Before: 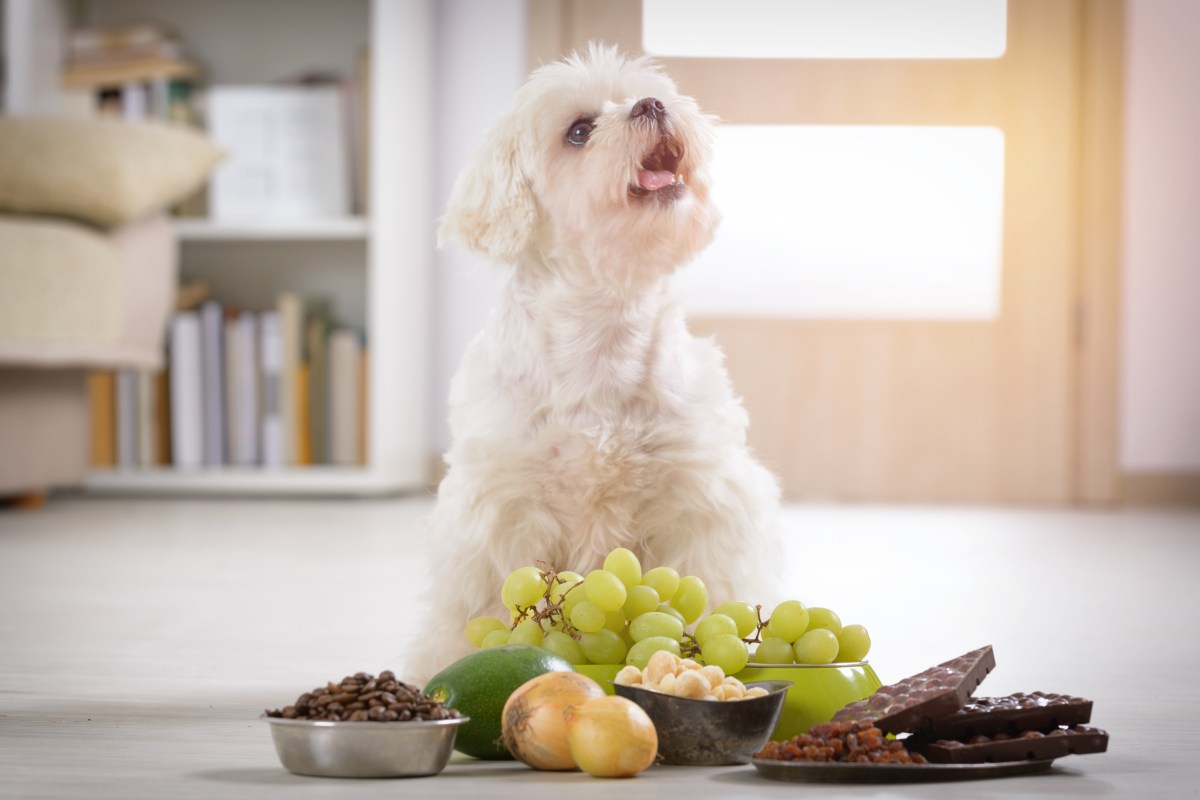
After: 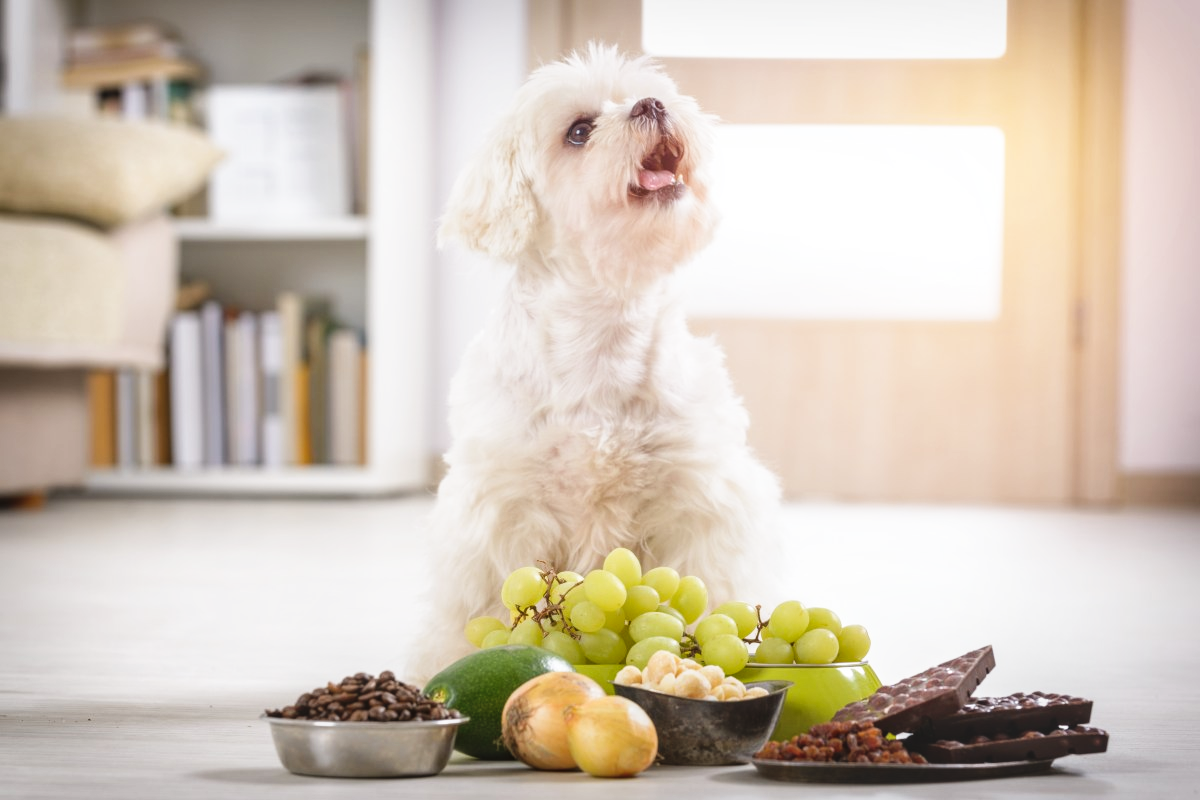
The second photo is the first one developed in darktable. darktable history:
exposure: black level correction -0.014, exposure -0.188 EV, compensate exposure bias true, compensate highlight preservation false
local contrast: detail 130%
tone curve: curves: ch0 [(0, 0.024) (0.049, 0.038) (0.176, 0.162) (0.311, 0.337) (0.416, 0.471) (0.565, 0.658) (0.817, 0.911) (1, 1)]; ch1 [(0, 0) (0.339, 0.358) (0.445, 0.439) (0.476, 0.47) (0.504, 0.504) (0.53, 0.511) (0.557, 0.558) (0.627, 0.664) (0.728, 0.786) (1, 1)]; ch2 [(0, 0) (0.327, 0.324) (0.417, 0.44) (0.46, 0.453) (0.502, 0.504) (0.526, 0.52) (0.549, 0.561) (0.619, 0.657) (0.76, 0.765) (1, 1)], preserve colors none
